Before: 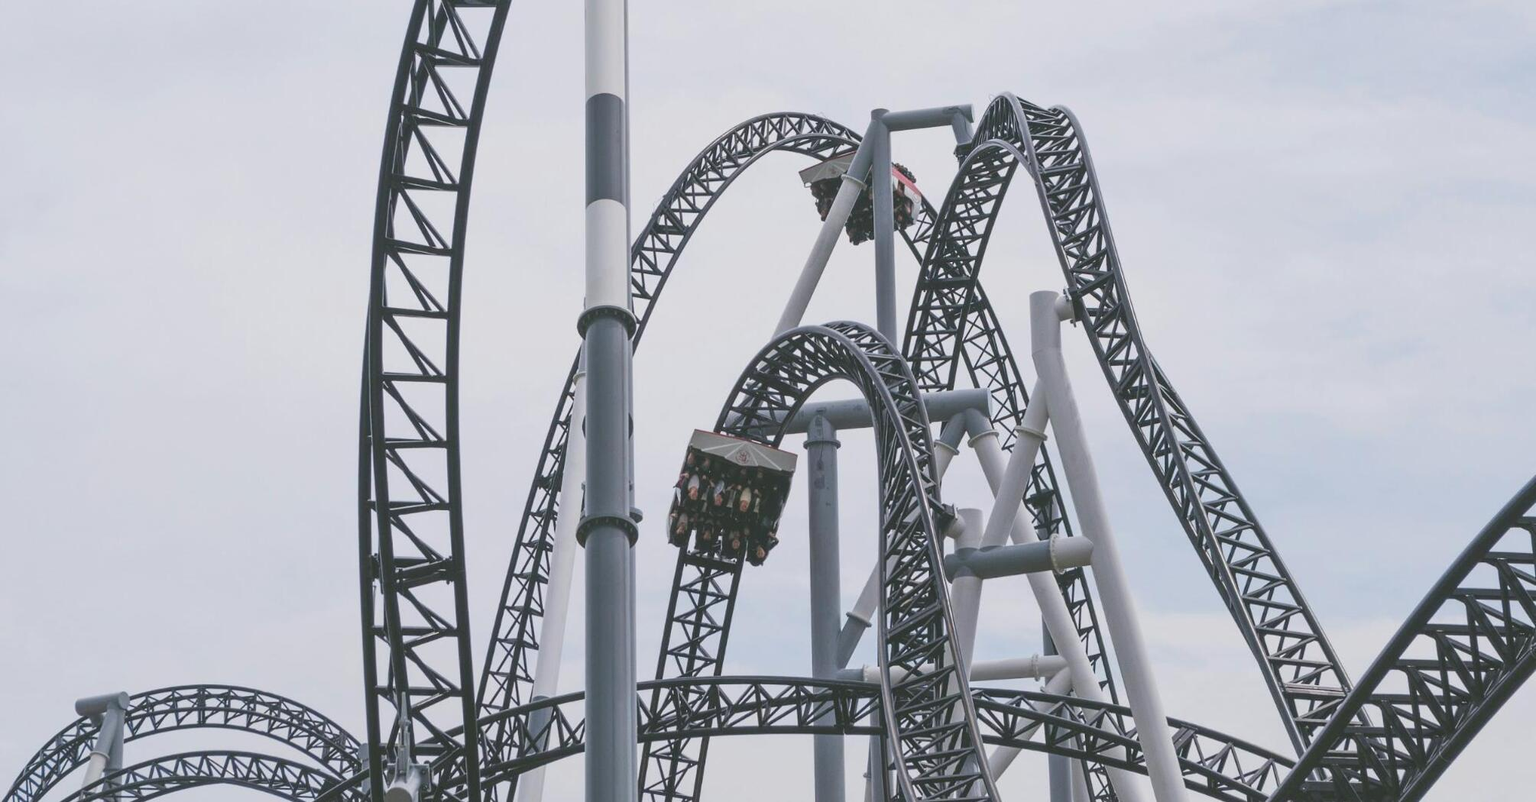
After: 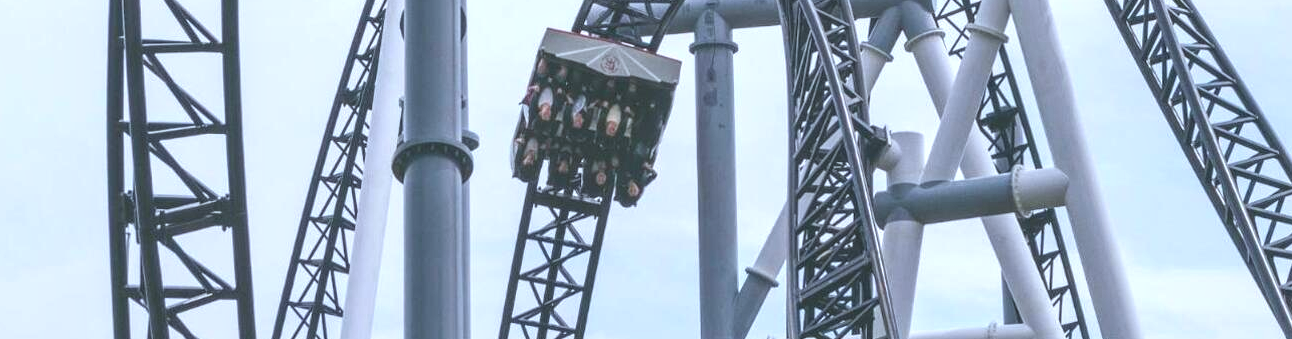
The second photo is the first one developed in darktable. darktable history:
crop: left 18.019%, top 50.884%, right 17.678%, bottom 16.823%
local contrast: on, module defaults
exposure: black level correction 0.001, exposure 0.499 EV, compensate exposure bias true, compensate highlight preservation false
color calibration: x 0.37, y 0.382, temperature 4318.23 K
